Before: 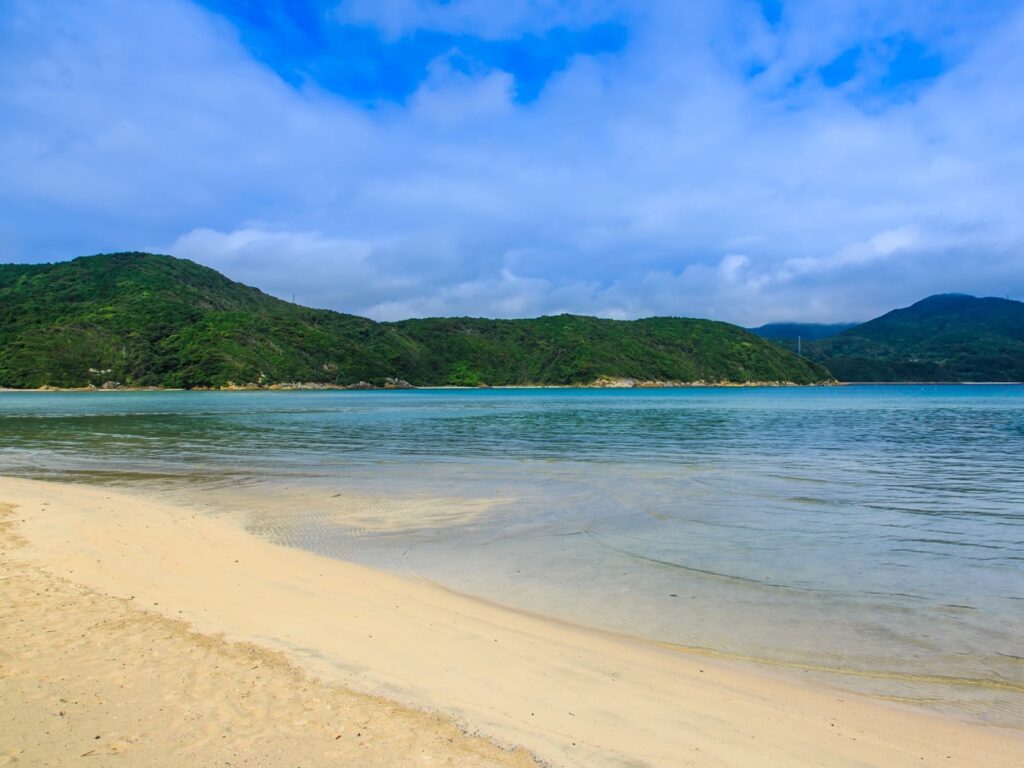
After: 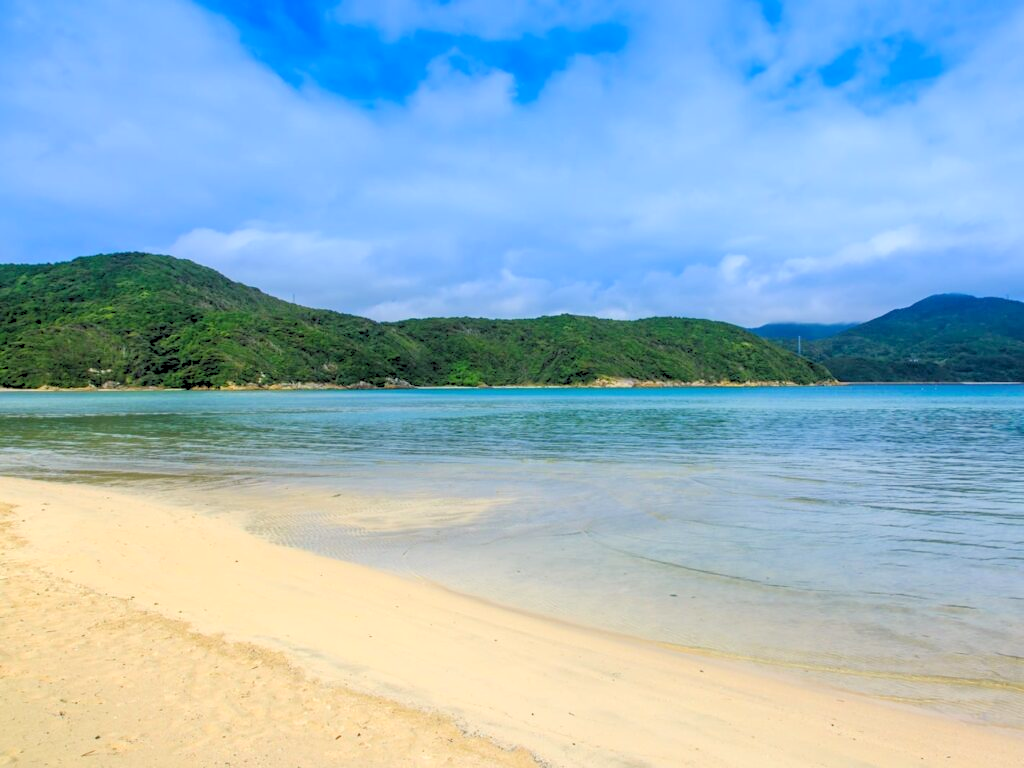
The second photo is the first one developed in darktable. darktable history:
rgb levels: preserve colors sum RGB, levels [[0.038, 0.433, 0.934], [0, 0.5, 1], [0, 0.5, 1]]
exposure: black level correction 0.001, exposure 0.5 EV, compensate exposure bias true, compensate highlight preservation false
